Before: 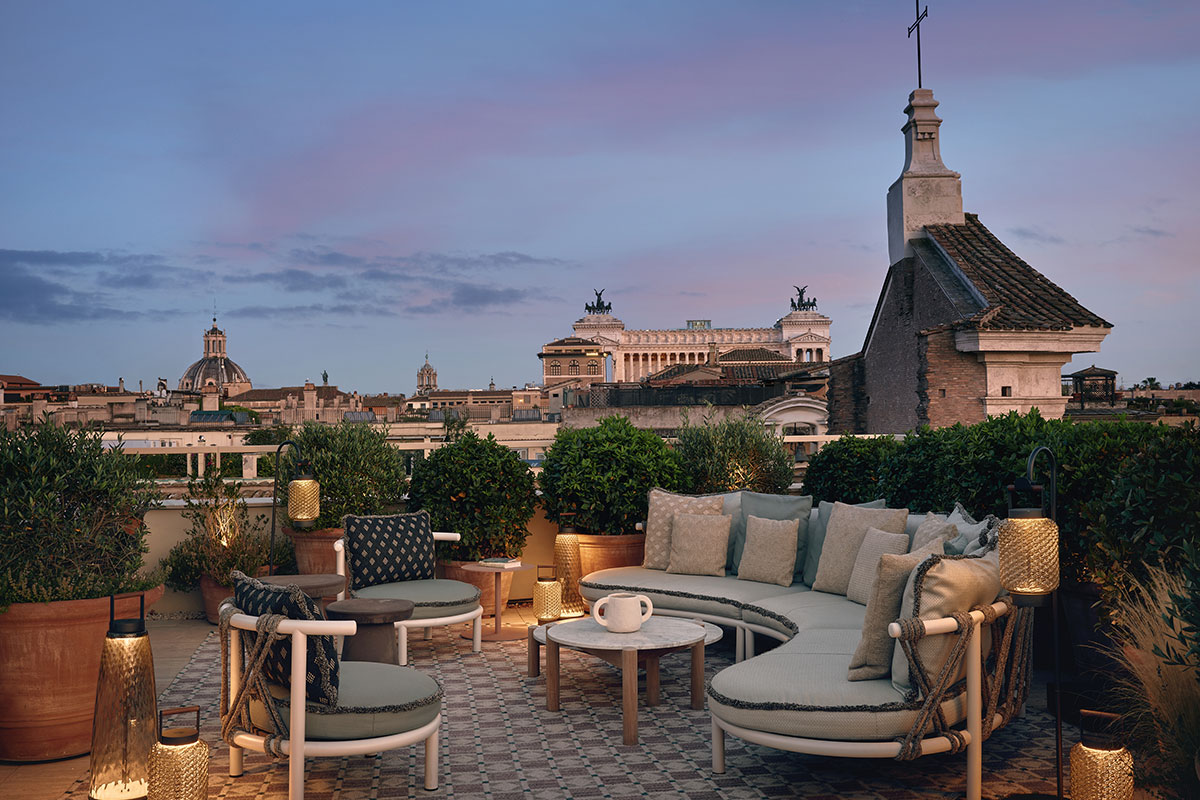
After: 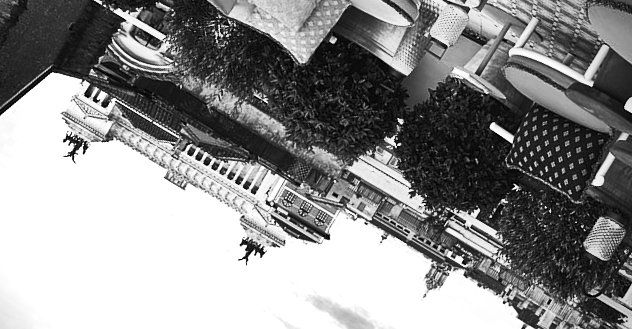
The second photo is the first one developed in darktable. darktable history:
color zones: curves: ch0 [(0, 0.613) (0.01, 0.613) (0.245, 0.448) (0.498, 0.529) (0.642, 0.665) (0.879, 0.777) (0.99, 0.613)]; ch1 [(0, 0) (0.143, 0) (0.286, 0) (0.429, 0) (0.571, 0) (0.714, 0) (0.857, 0)]
vignetting: on, module defaults
crop and rotate: angle 148.36°, left 9.118%, top 15.646%, right 4.52%, bottom 16.934%
contrast brightness saturation: contrast 0.634, brightness 0.337, saturation 0.144
